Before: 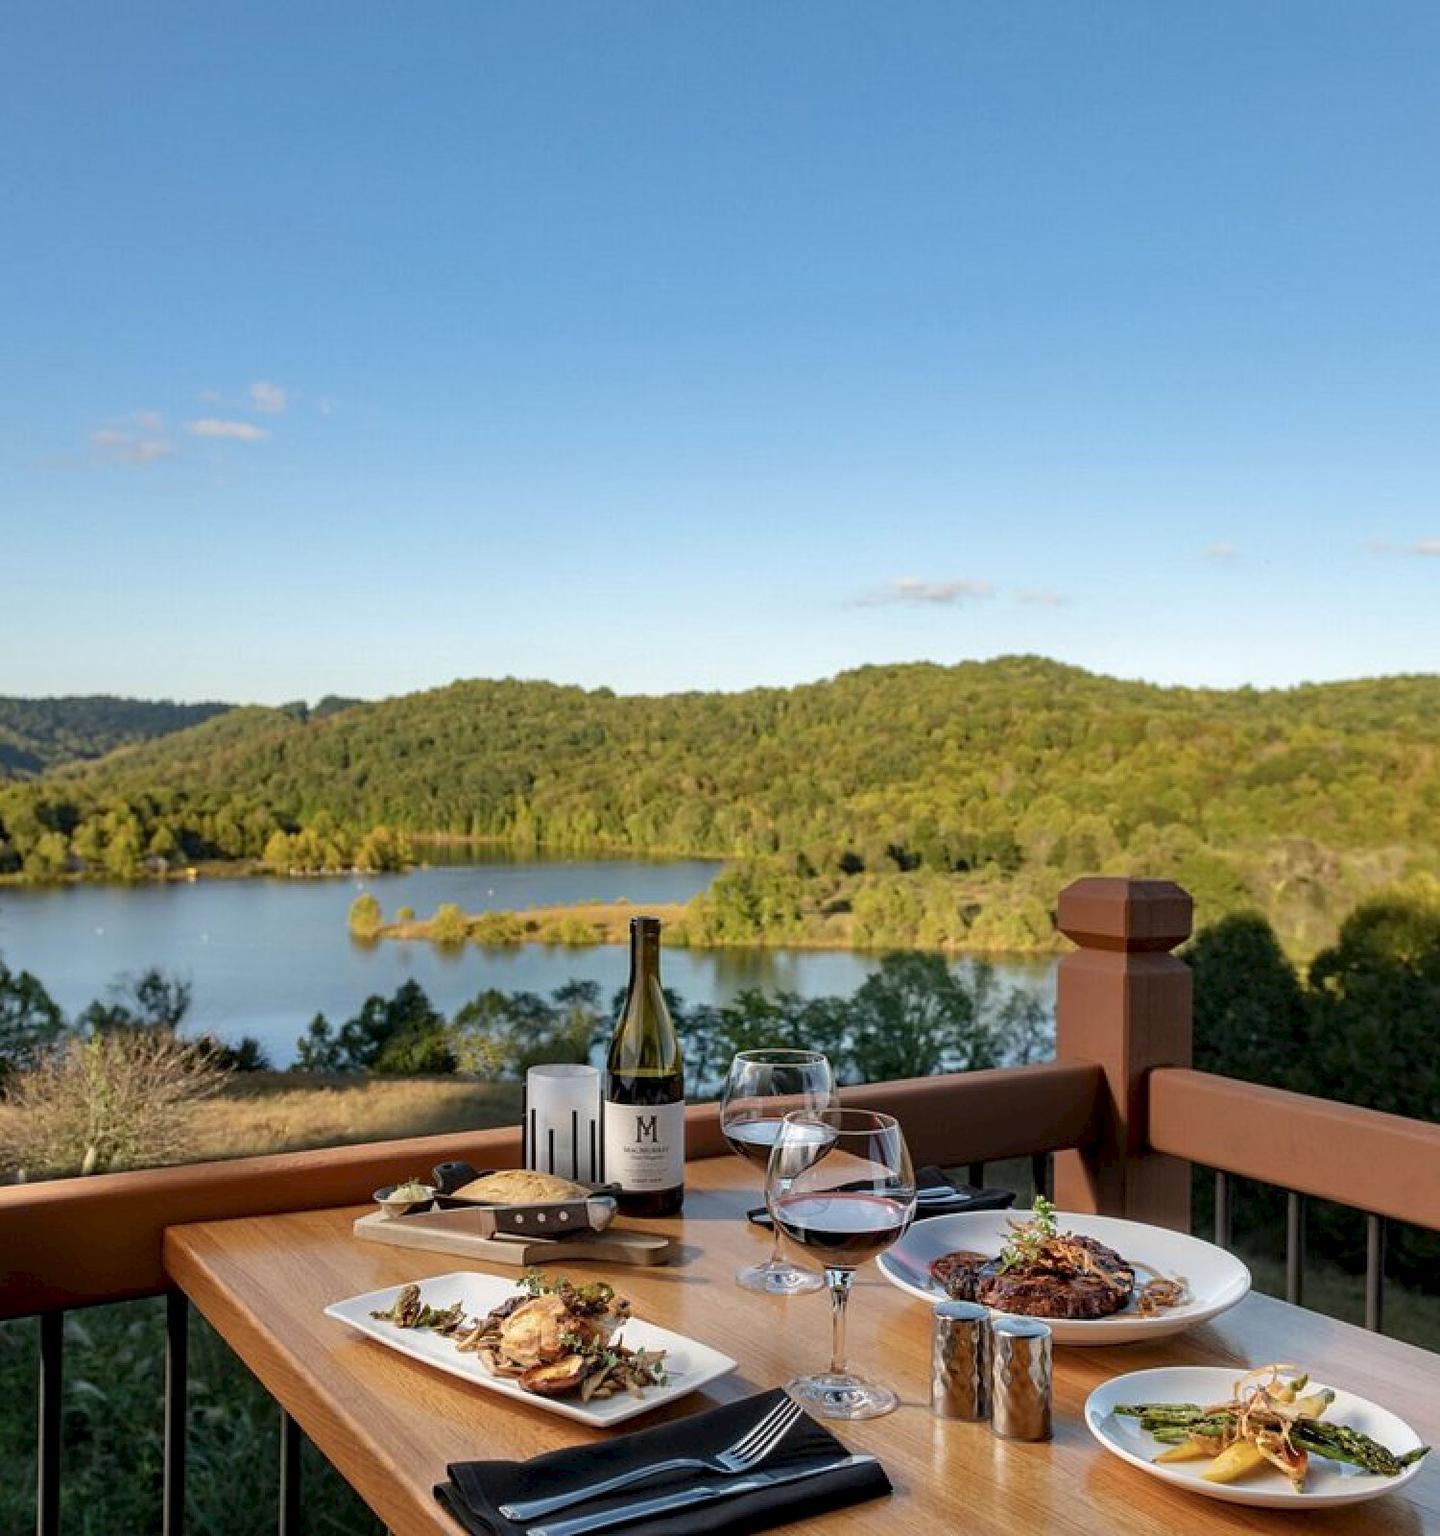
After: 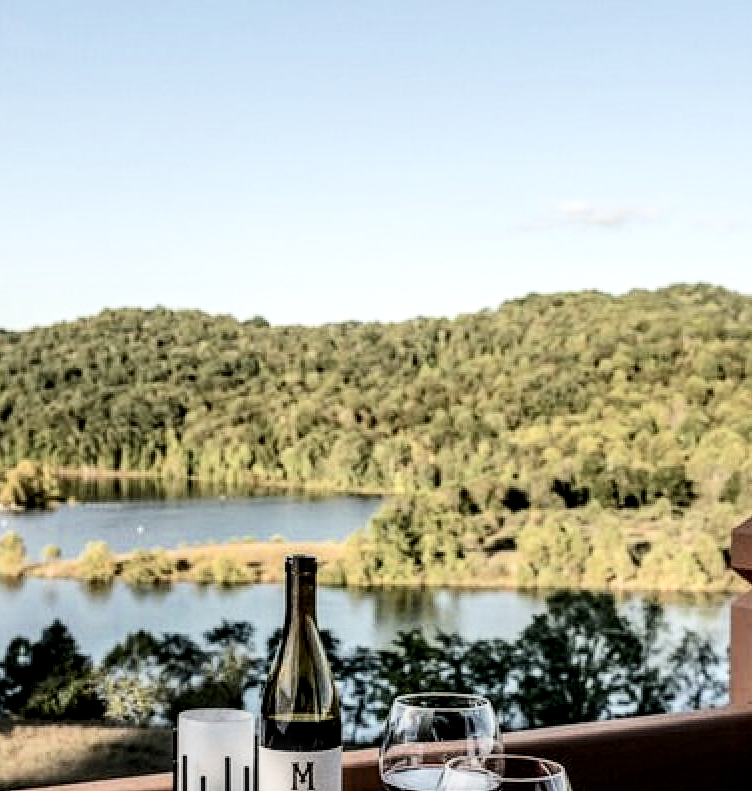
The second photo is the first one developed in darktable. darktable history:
exposure: black level correction -0.002, exposure 0.532 EV, compensate exposure bias true, compensate highlight preservation false
crop: left 24.775%, top 25.032%, right 25.089%, bottom 25.479%
filmic rgb: black relative exposure -5.11 EV, white relative exposure 3.97 EV, hardness 2.9, contrast 1.3, highlights saturation mix -8.89%
local contrast: highlights 24%, detail 150%
contrast brightness saturation: contrast 0.25, saturation -0.314
